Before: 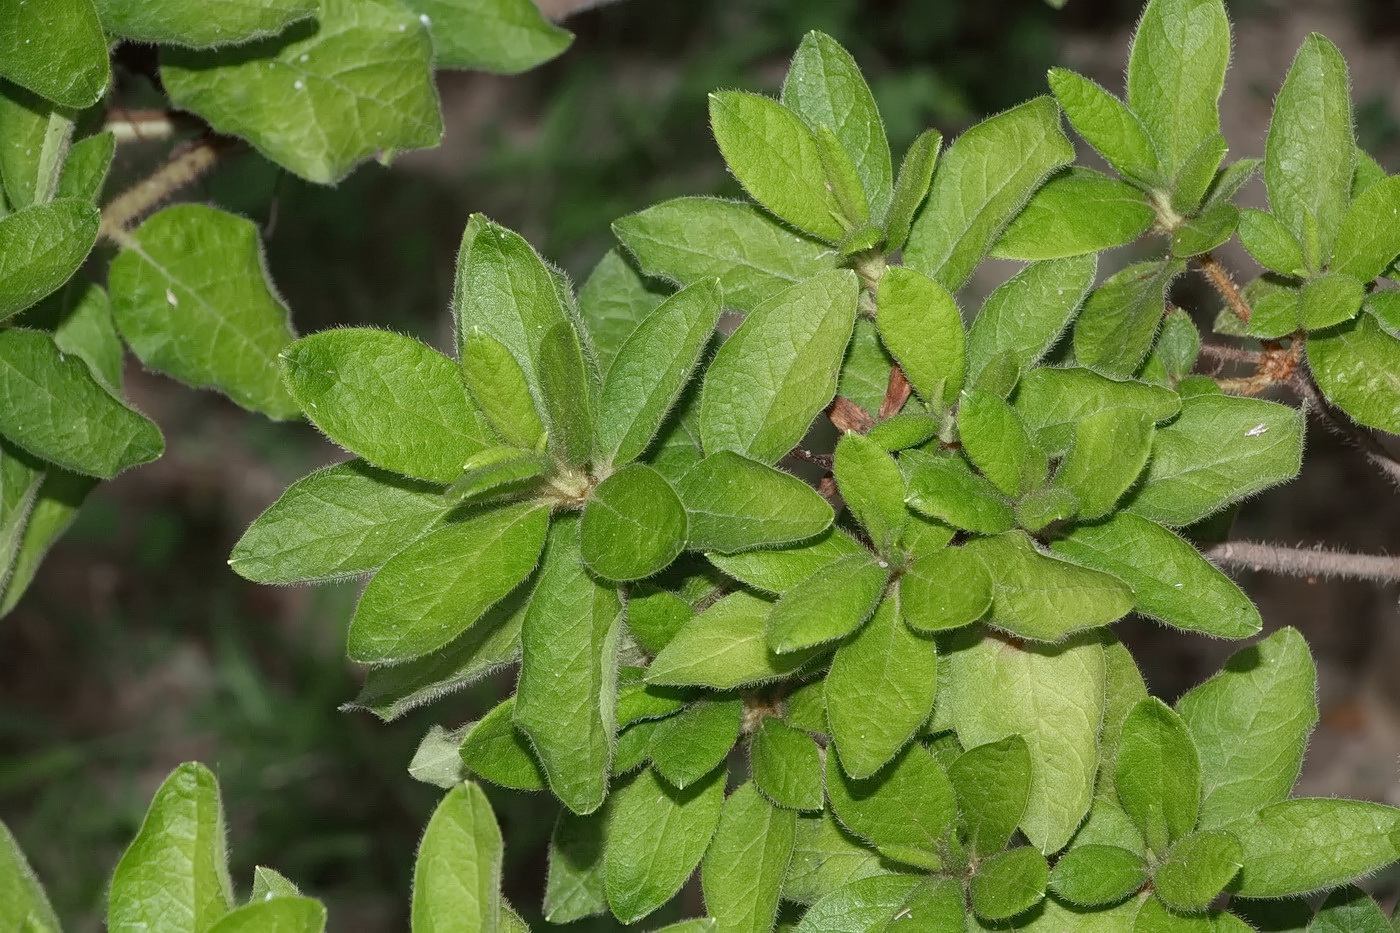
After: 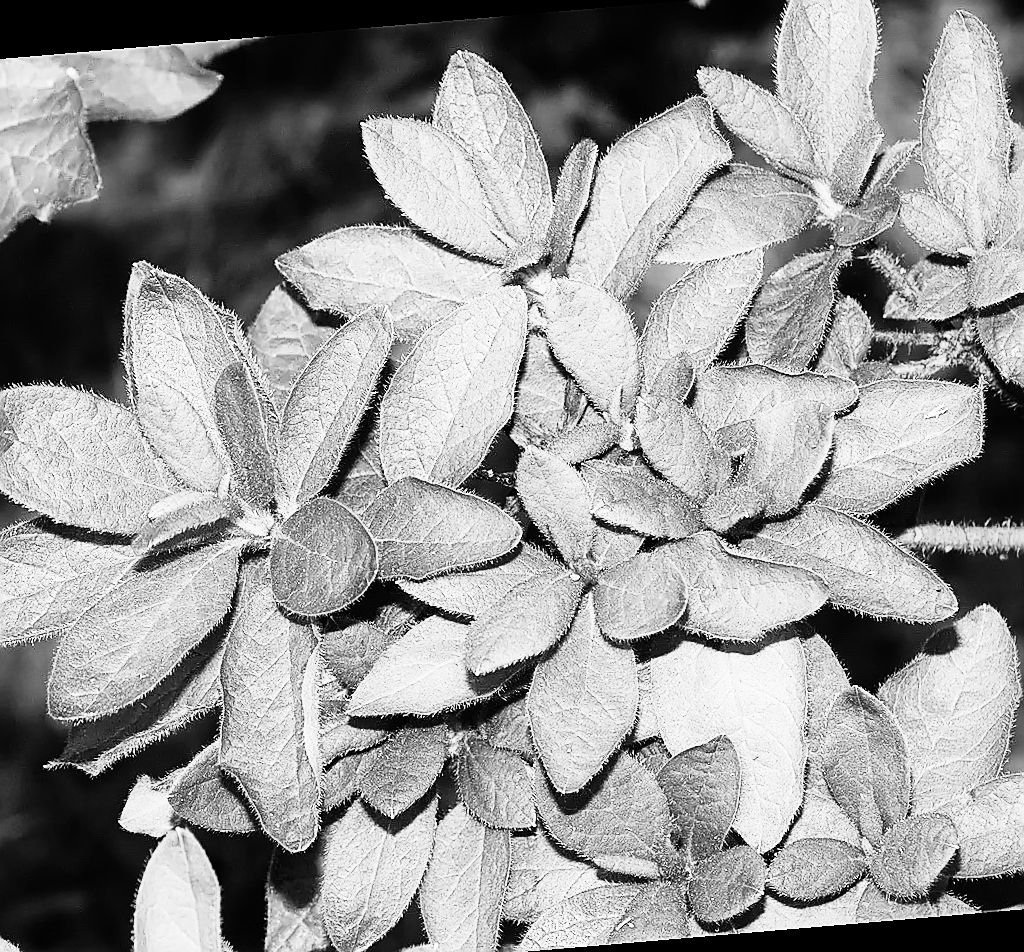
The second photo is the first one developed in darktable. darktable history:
crop and rotate: left 24.034%, top 2.838%, right 6.406%, bottom 6.299%
sharpen: radius 1.4, amount 1.25, threshold 0.7
color balance rgb: linear chroma grading › global chroma 9%, perceptual saturation grading › global saturation 36%, perceptual saturation grading › shadows 35%, perceptual brilliance grading › global brilliance 15%, perceptual brilliance grading › shadows -35%, global vibrance 15%
rgb curve: curves: ch0 [(0, 0) (0.21, 0.15) (0.24, 0.21) (0.5, 0.75) (0.75, 0.96) (0.89, 0.99) (1, 1)]; ch1 [(0, 0.02) (0.21, 0.13) (0.25, 0.2) (0.5, 0.67) (0.75, 0.9) (0.89, 0.97) (1, 1)]; ch2 [(0, 0.02) (0.21, 0.13) (0.25, 0.2) (0.5, 0.67) (0.75, 0.9) (0.89, 0.97) (1, 1)], compensate middle gray true
rotate and perspective: rotation -4.86°, automatic cropping off
monochrome: a -71.75, b 75.82
